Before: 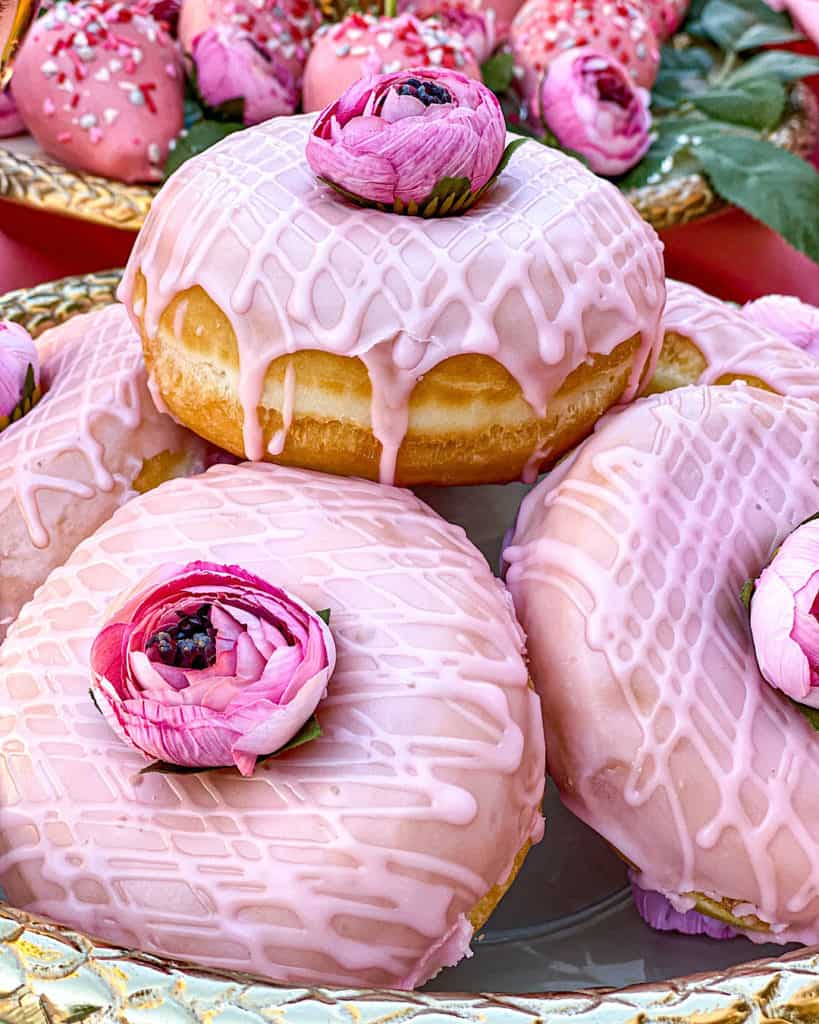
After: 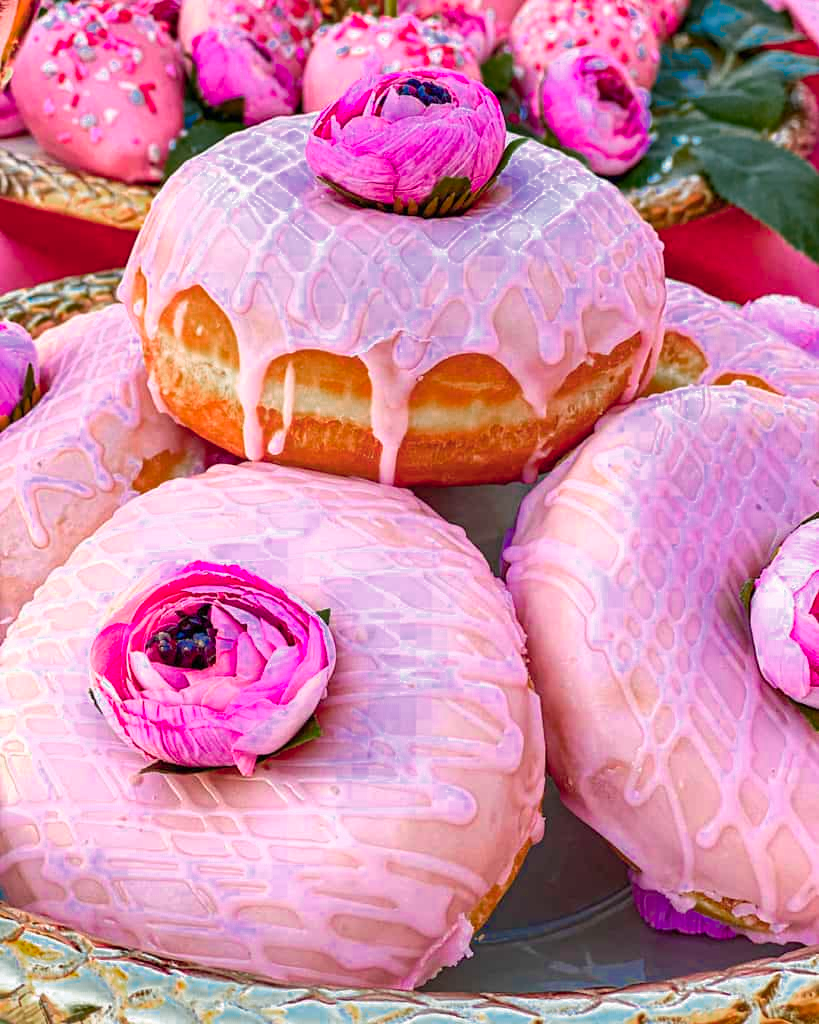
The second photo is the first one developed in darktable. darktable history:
shadows and highlights: shadows 24.79, highlights -24.58, highlights color adjustment 78.13%
color zones: curves: ch0 [(0, 0.553) (0.123, 0.58) (0.23, 0.419) (0.468, 0.155) (0.605, 0.132) (0.723, 0.063) (0.833, 0.172) (0.921, 0.468)]; ch1 [(0.025, 0.645) (0.229, 0.584) (0.326, 0.551) (0.537, 0.446) (0.599, 0.911) (0.708, 1) (0.805, 0.944)]; ch2 [(0.086, 0.468) (0.254, 0.464) (0.638, 0.564) (0.702, 0.592) (0.768, 0.564)], mix 32.2%
